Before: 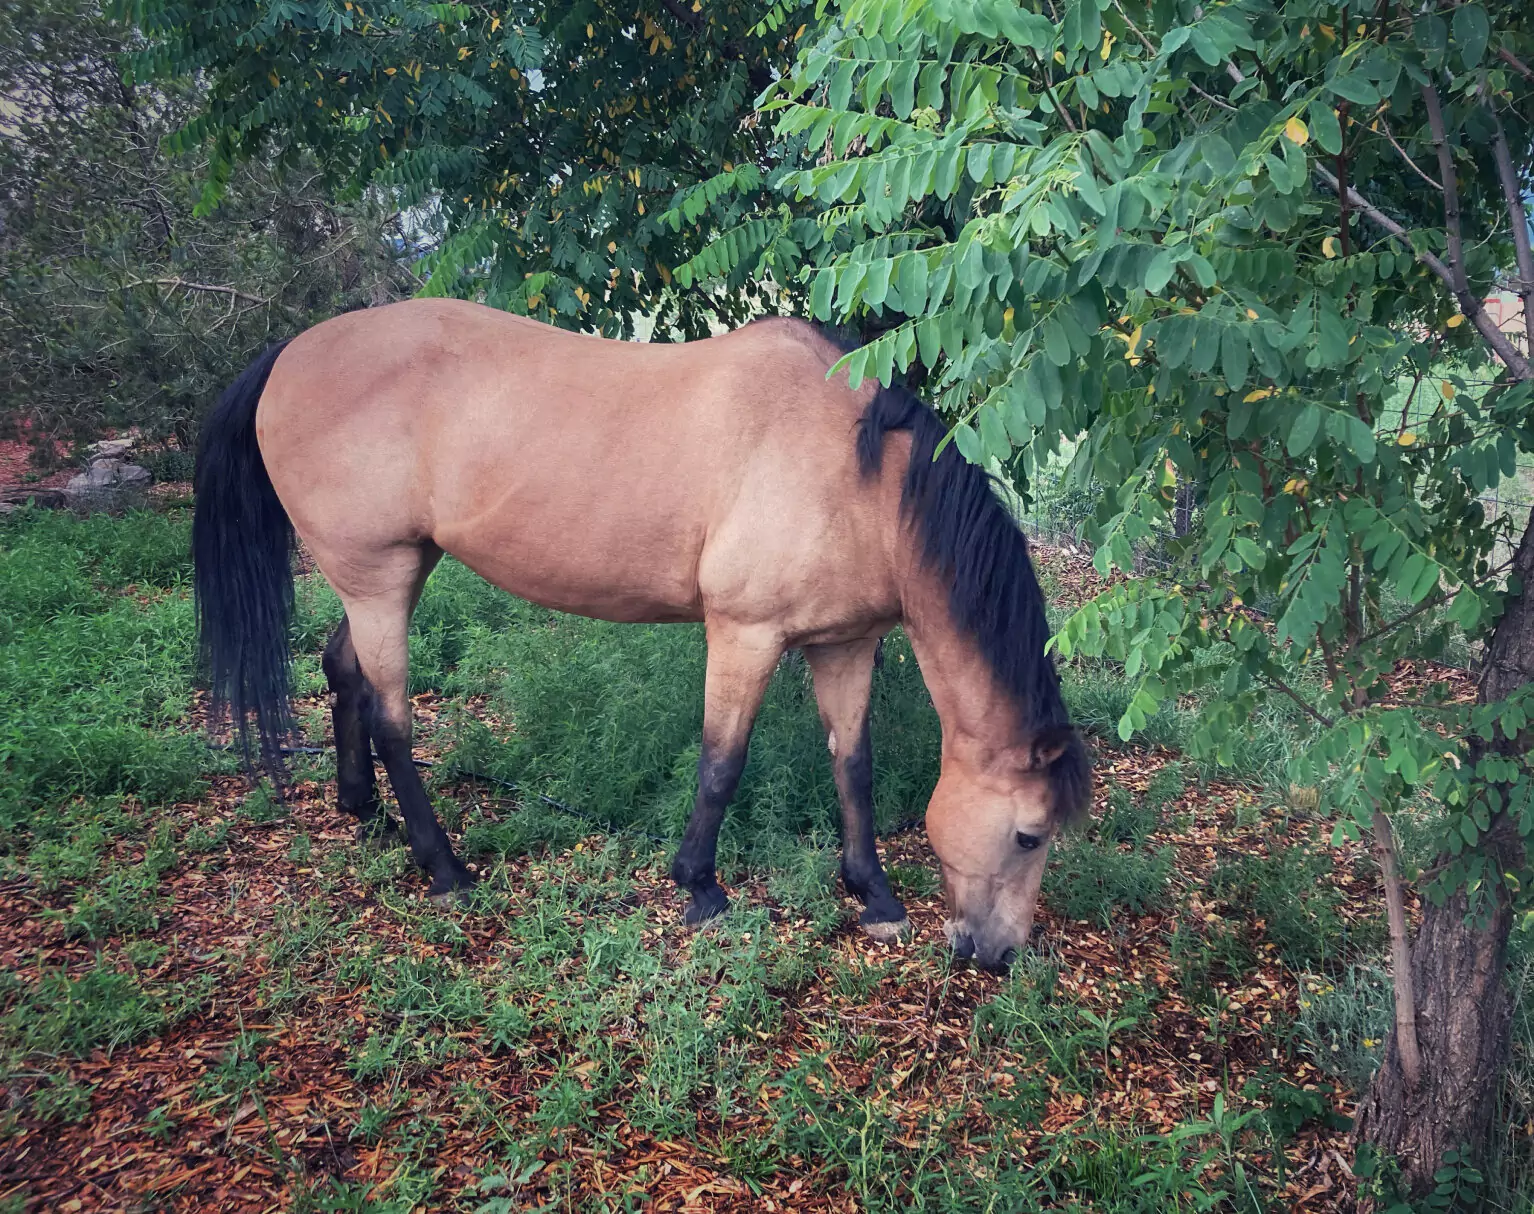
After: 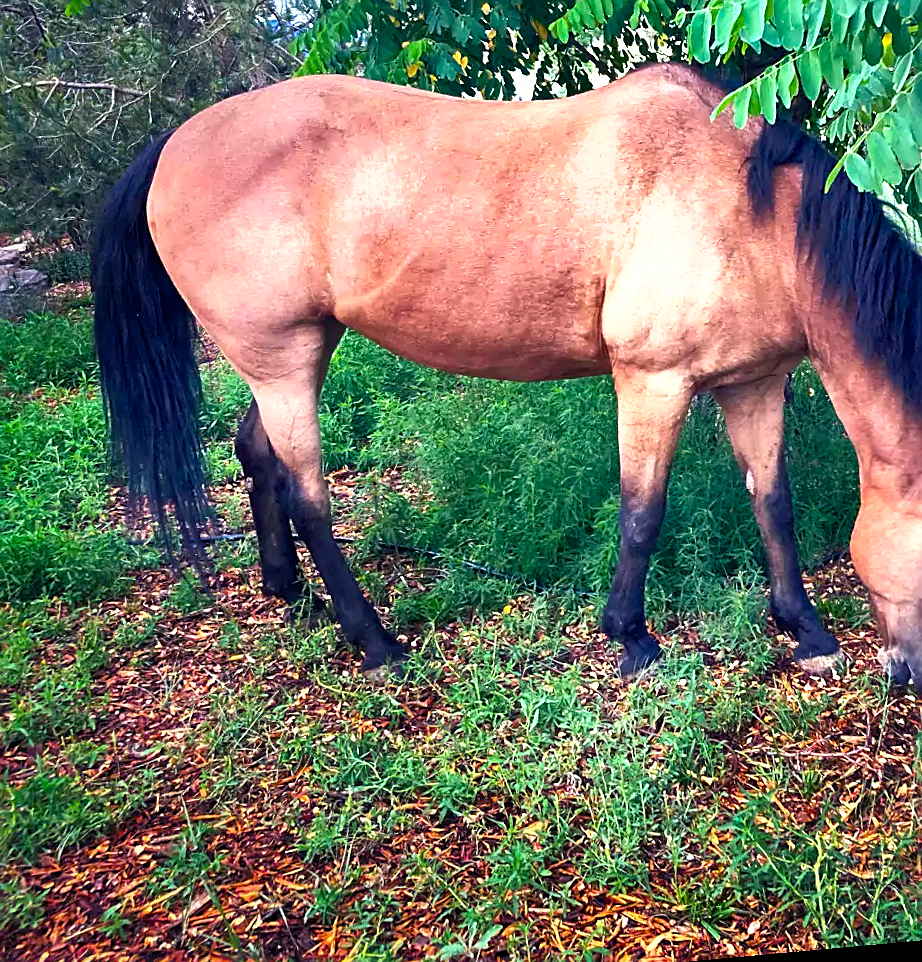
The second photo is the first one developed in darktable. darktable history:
sharpen: on, module defaults
white balance: emerald 1
exposure: black level correction 0.001, exposure 0.5 EV, compensate exposure bias true, compensate highlight preservation false
rotate and perspective: rotation -5.2°, automatic cropping off
shadows and highlights: shadows 19.13, highlights -83.41, soften with gaussian
color balance rgb: linear chroma grading › global chroma 9%, perceptual saturation grading › global saturation 36%, perceptual saturation grading › shadows 35%, perceptual brilliance grading › global brilliance 15%, perceptual brilliance grading › shadows -35%, global vibrance 15%
crop: left 8.966%, top 23.852%, right 34.699%, bottom 4.703%
